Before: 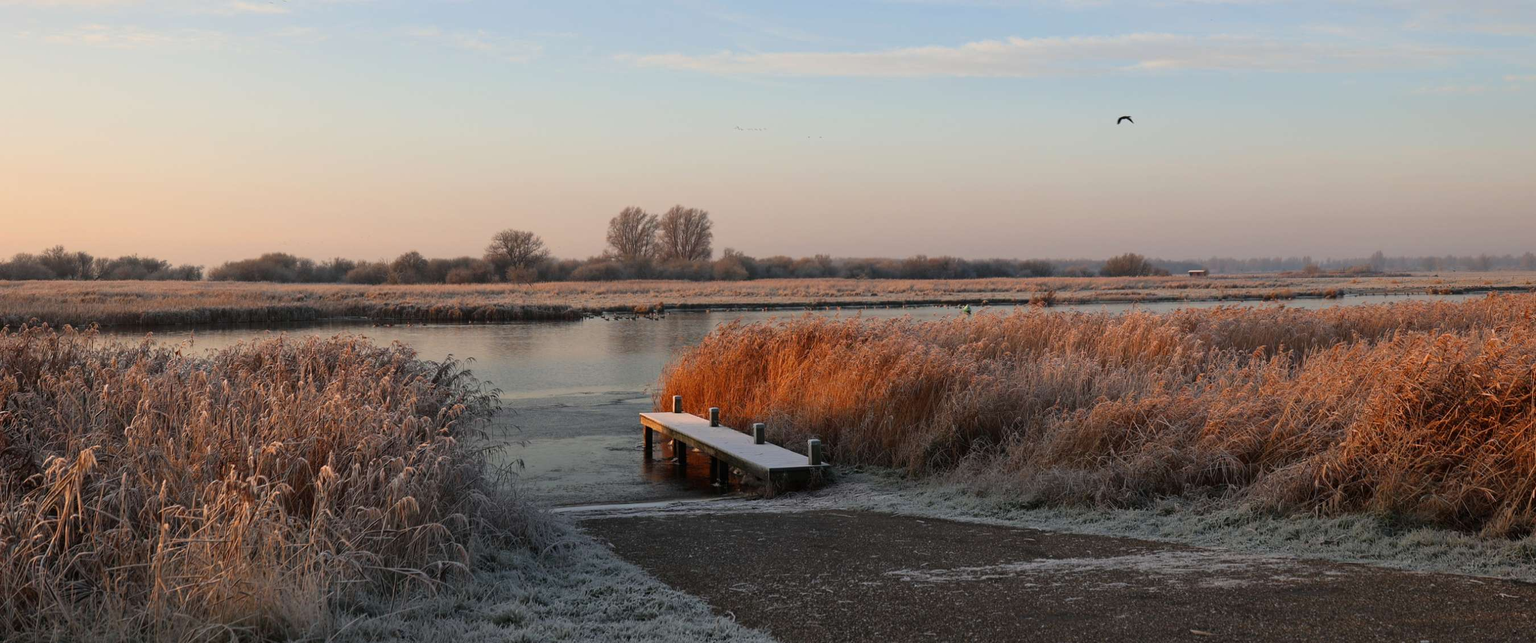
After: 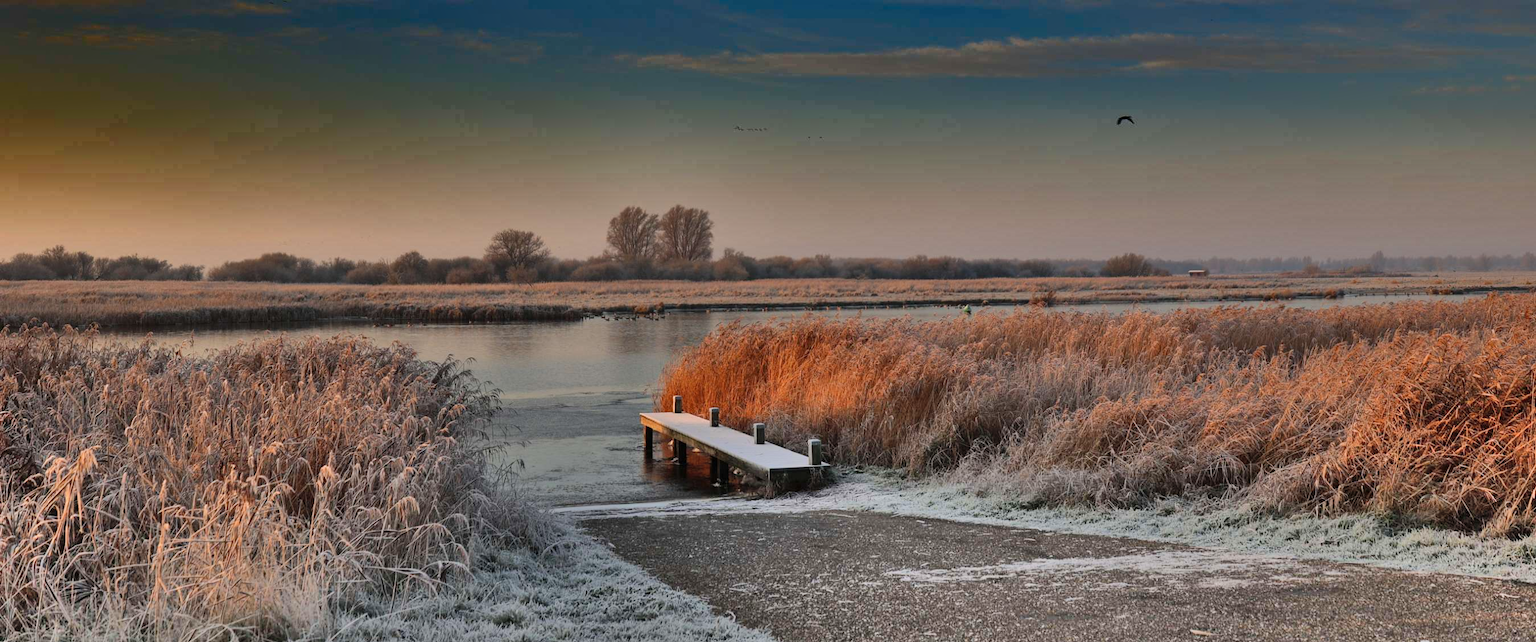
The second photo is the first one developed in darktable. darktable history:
shadows and highlights: radius 123.98, shadows 100, white point adjustment -3, highlights -100, highlights color adjustment 89.84%, soften with gaussian
